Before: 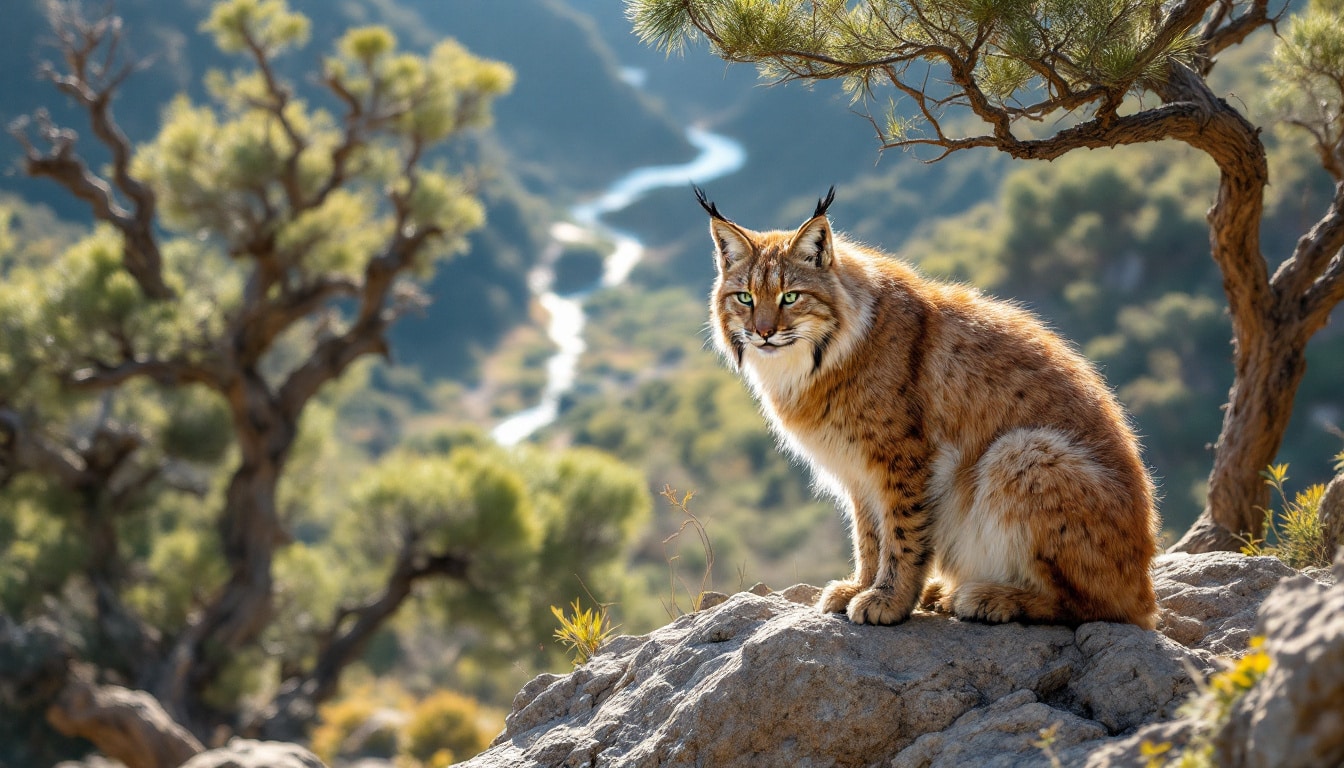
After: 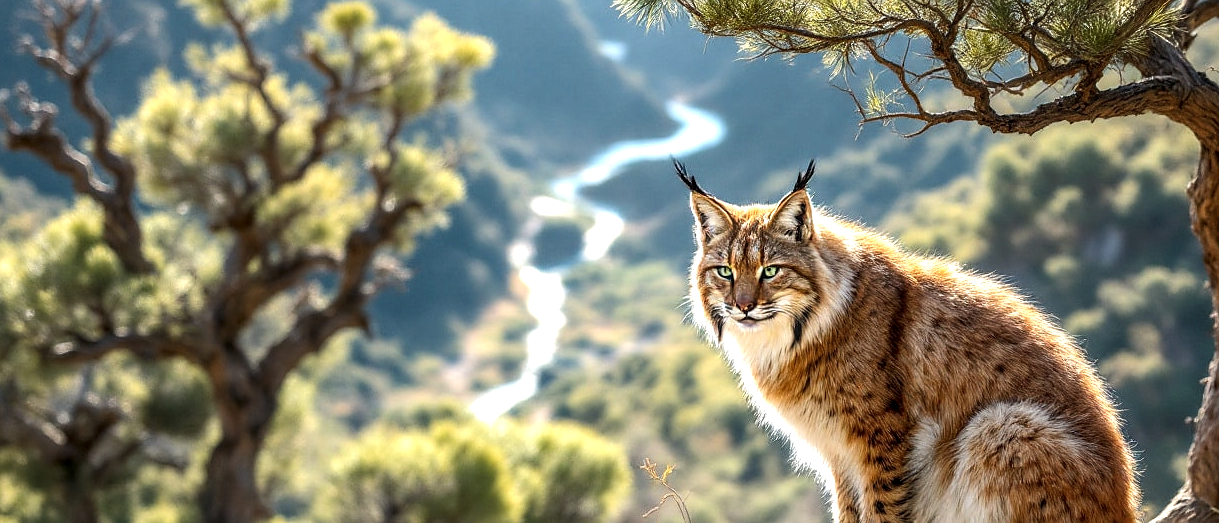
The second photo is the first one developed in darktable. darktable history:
local contrast: highlights 55%, shadows 51%, detail 130%, midtone range 0.45
crop: left 1.562%, top 3.435%, right 7.666%, bottom 28.414%
sharpen: radius 1.046, threshold 0.965
exposure: exposure 0.201 EV, compensate highlight preservation false
tone equalizer: -8 EV -0.436 EV, -7 EV -0.414 EV, -6 EV -0.336 EV, -5 EV -0.233 EV, -3 EV 0.219 EV, -2 EV 0.343 EV, -1 EV 0.381 EV, +0 EV 0.404 EV, edges refinement/feathering 500, mask exposure compensation -1.57 EV, preserve details no
